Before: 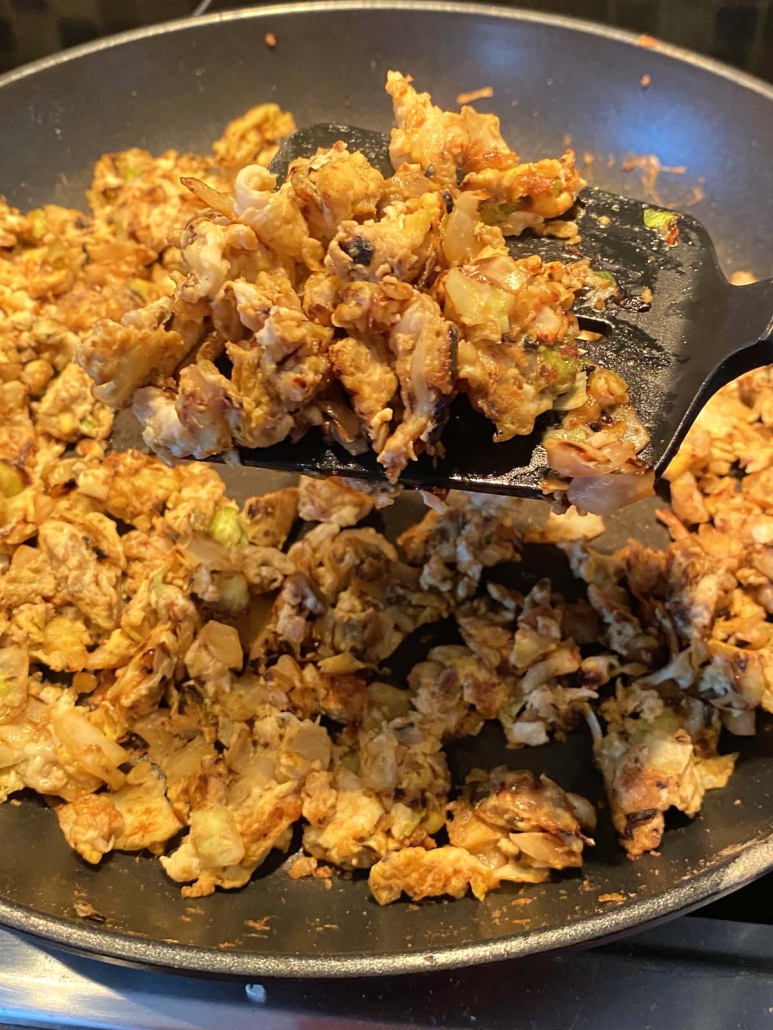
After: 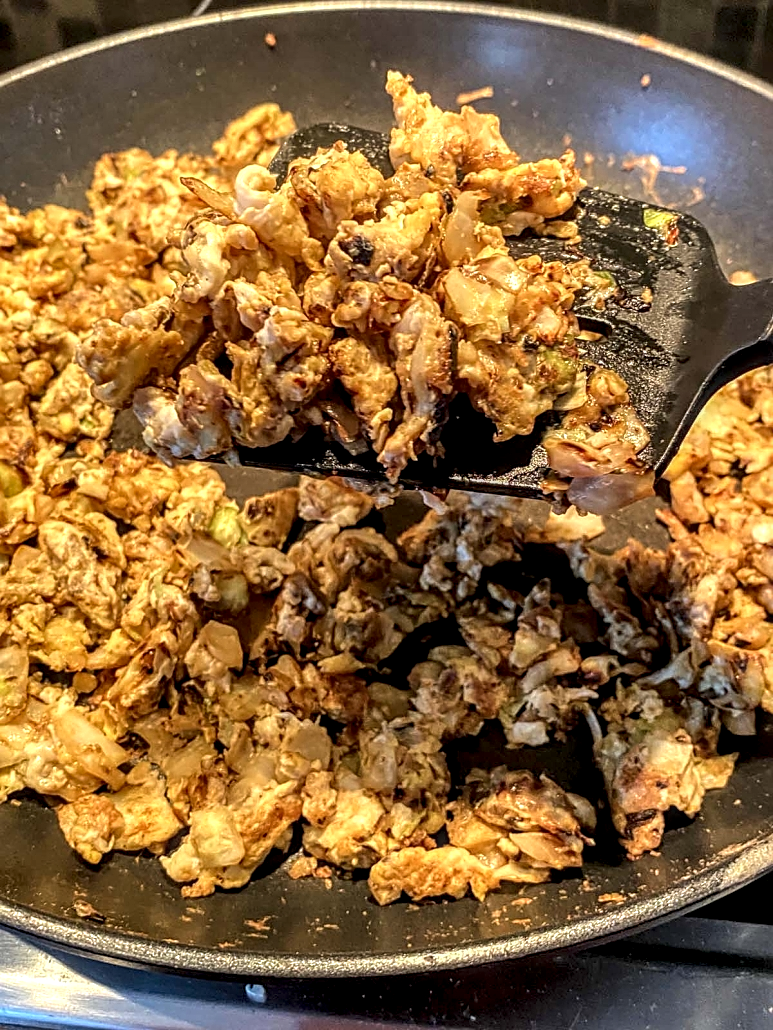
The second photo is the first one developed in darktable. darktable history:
shadows and highlights: low approximation 0.01, soften with gaussian
local contrast: highlights 1%, shadows 1%, detail 181%
sharpen: on, module defaults
